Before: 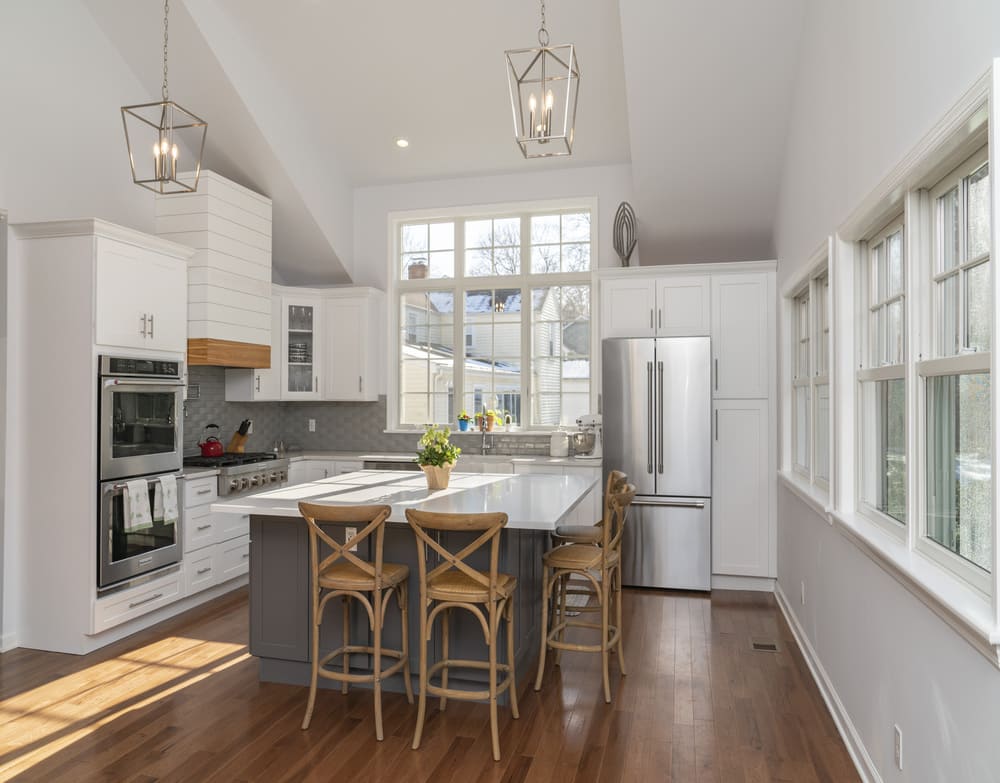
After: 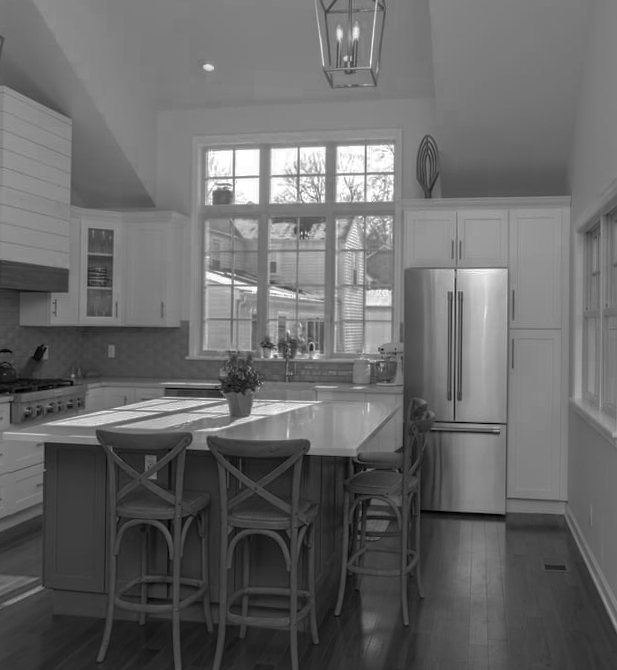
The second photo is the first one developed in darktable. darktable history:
crop and rotate: left 22.918%, top 5.629%, right 14.711%, bottom 2.247%
exposure: black level correction 0.002, compensate highlight preservation false
rotate and perspective: rotation 0.679°, lens shift (horizontal) 0.136, crop left 0.009, crop right 0.991, crop top 0.078, crop bottom 0.95
base curve: curves: ch0 [(0, 0) (0.826, 0.587) (1, 1)]
color zones: curves: ch0 [(0.287, 0.048) (0.493, 0.484) (0.737, 0.816)]; ch1 [(0, 0) (0.143, 0) (0.286, 0) (0.429, 0) (0.571, 0) (0.714, 0) (0.857, 0)]
shadows and highlights: shadows 0, highlights 40
